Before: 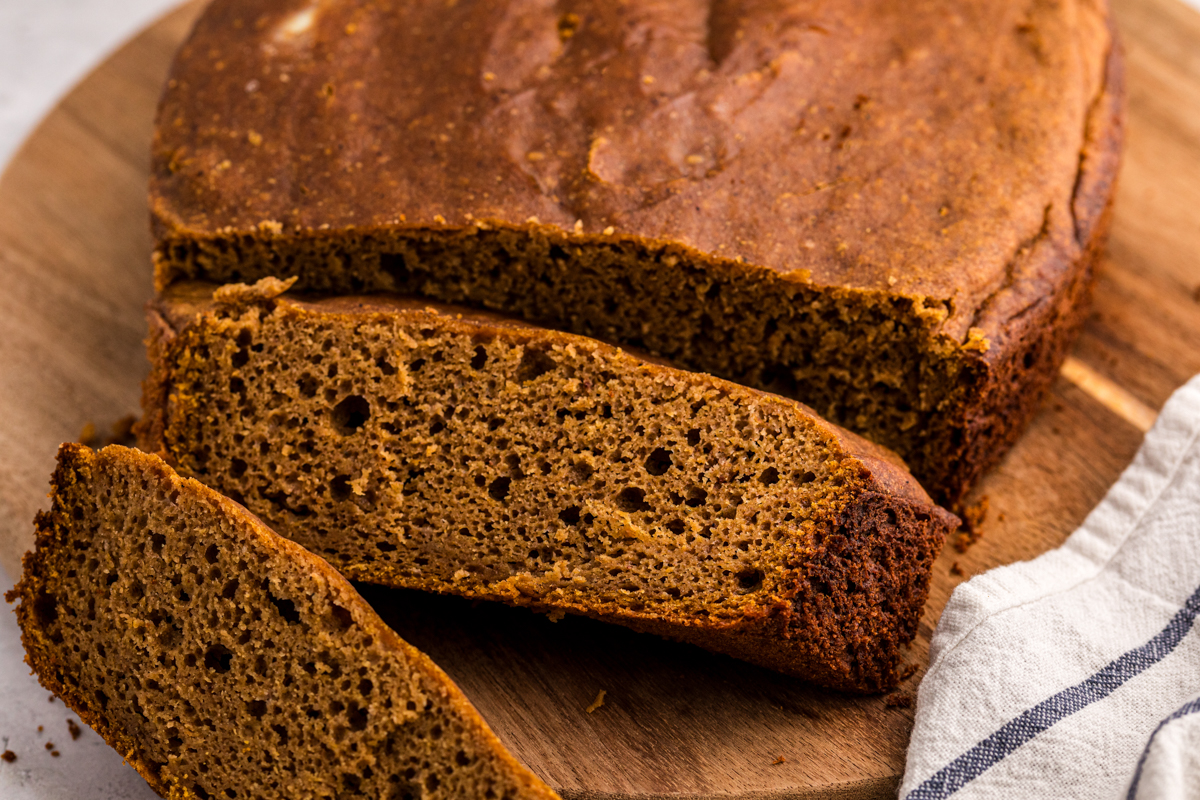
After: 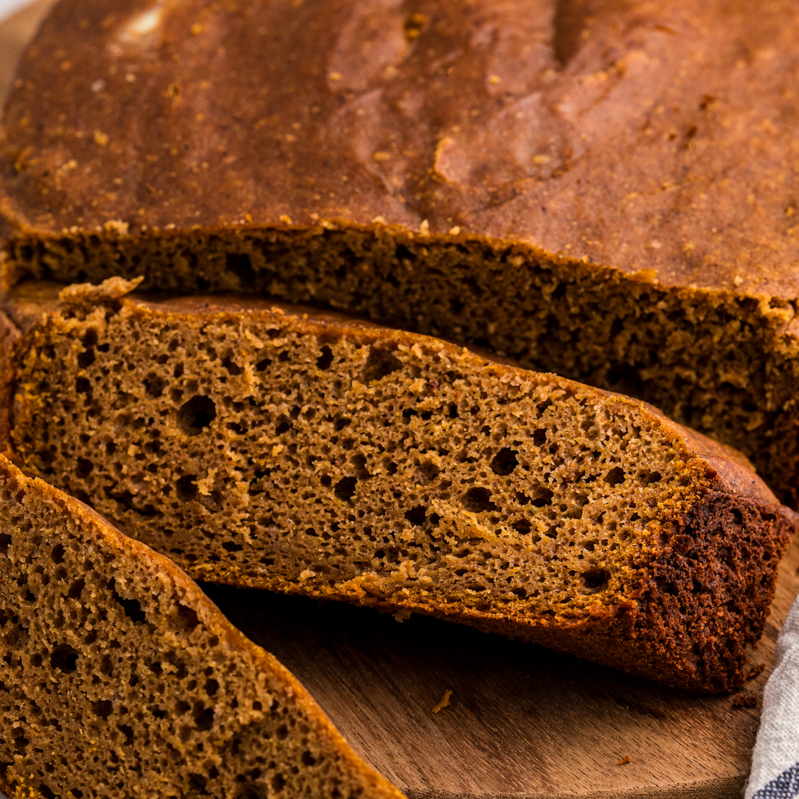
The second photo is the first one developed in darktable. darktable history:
crop and rotate: left 12.834%, right 20.578%
